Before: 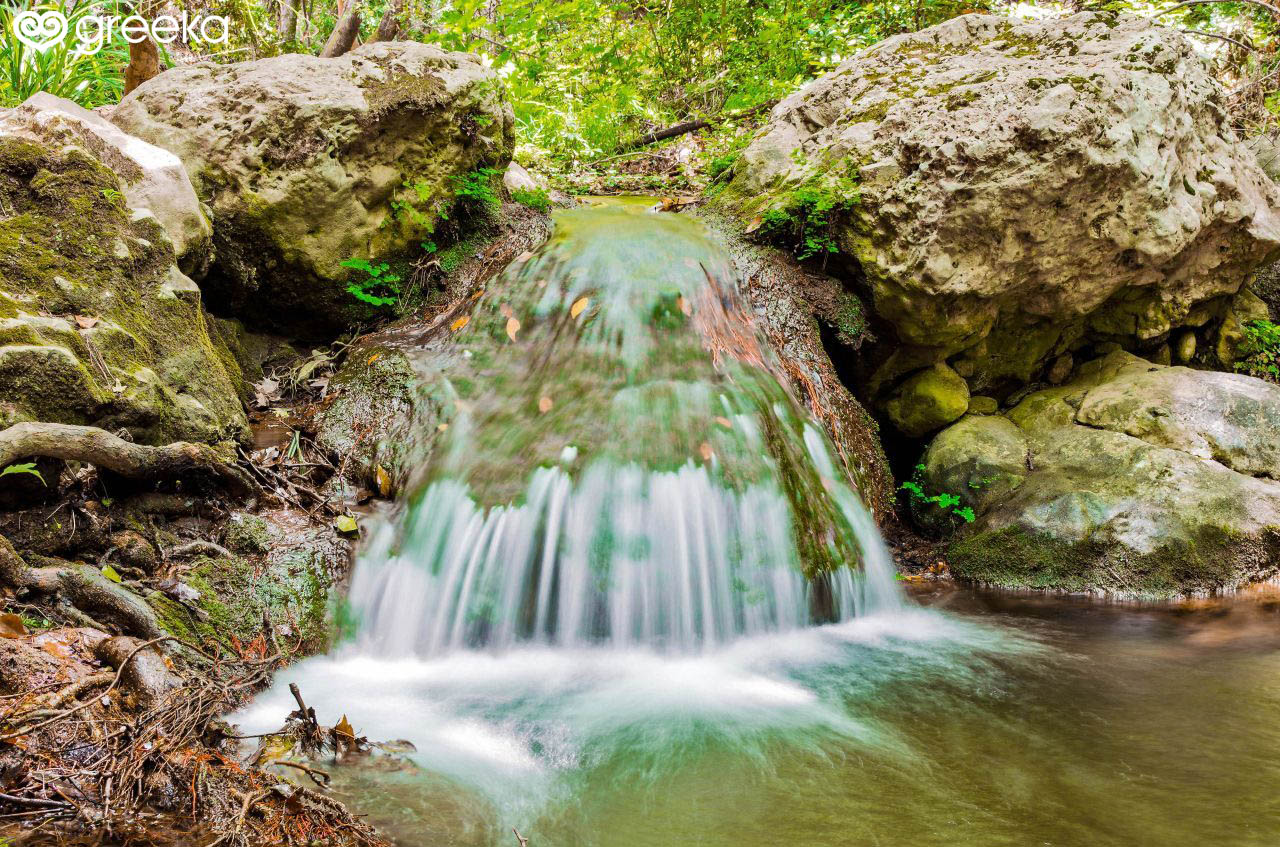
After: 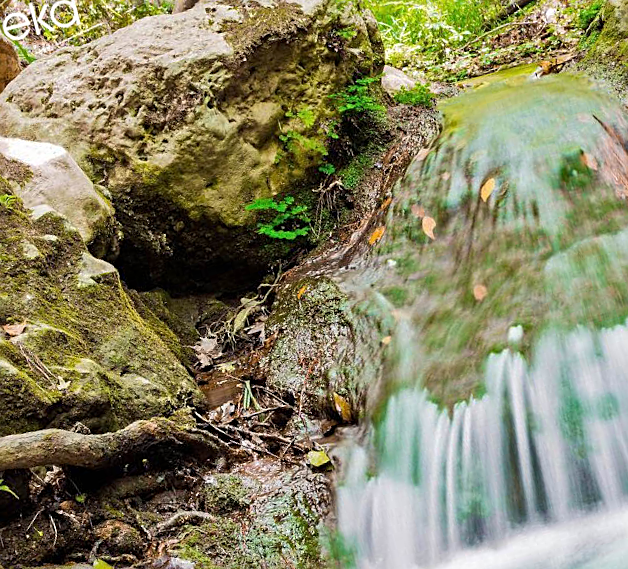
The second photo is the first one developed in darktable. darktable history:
crop: left 0.587%, right 45.588%, bottom 0.086%
sharpen: on, module defaults
rotate and perspective: rotation -14.8°, crop left 0.1, crop right 0.903, crop top 0.25, crop bottom 0.748
